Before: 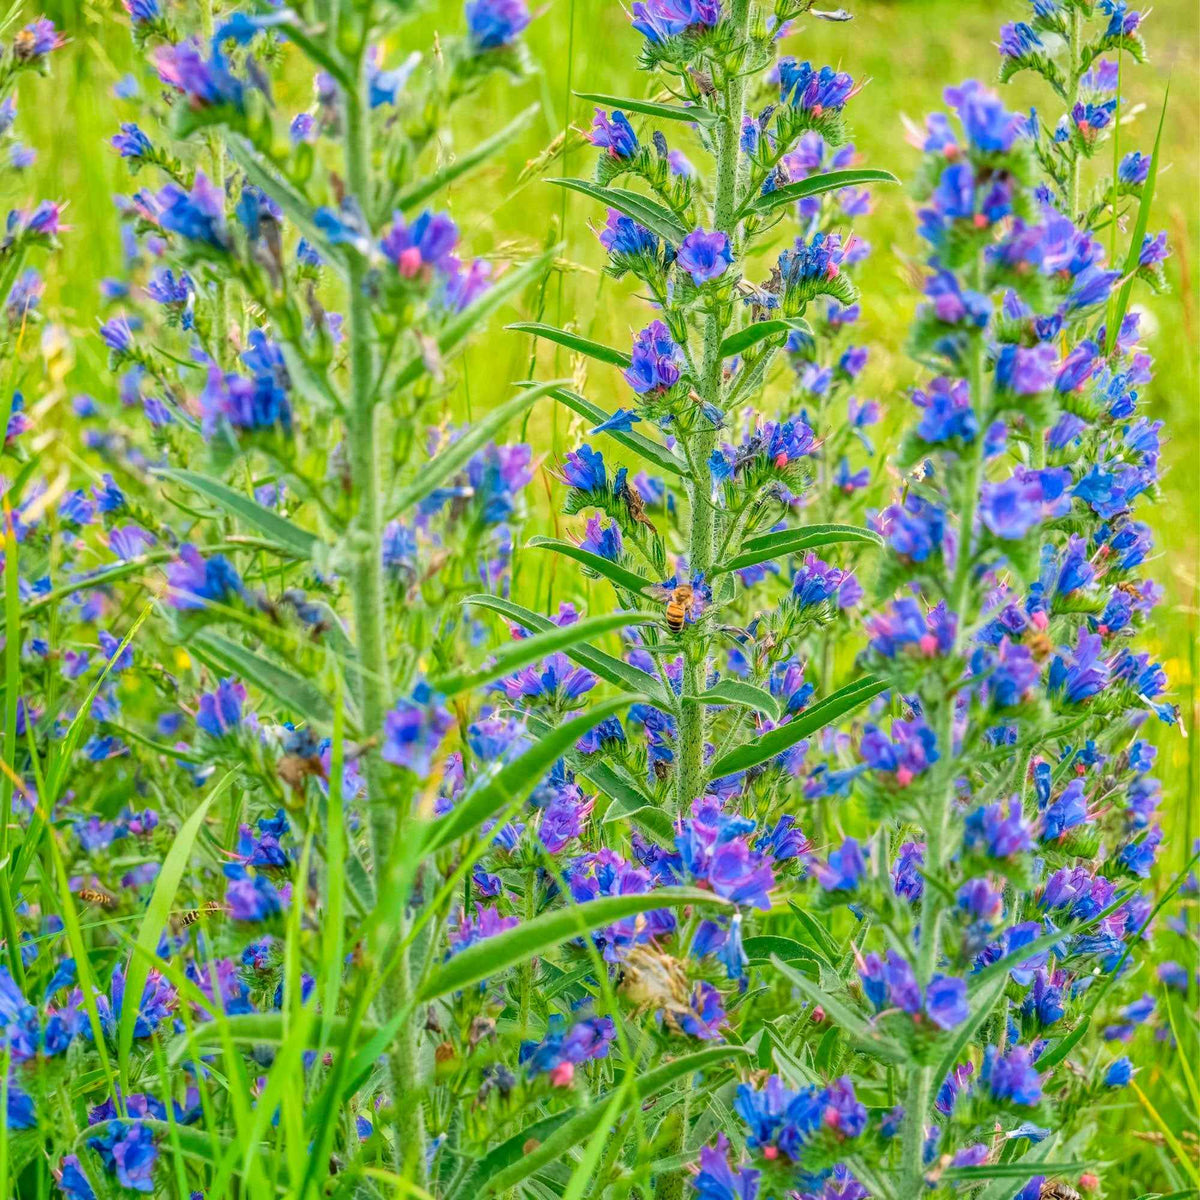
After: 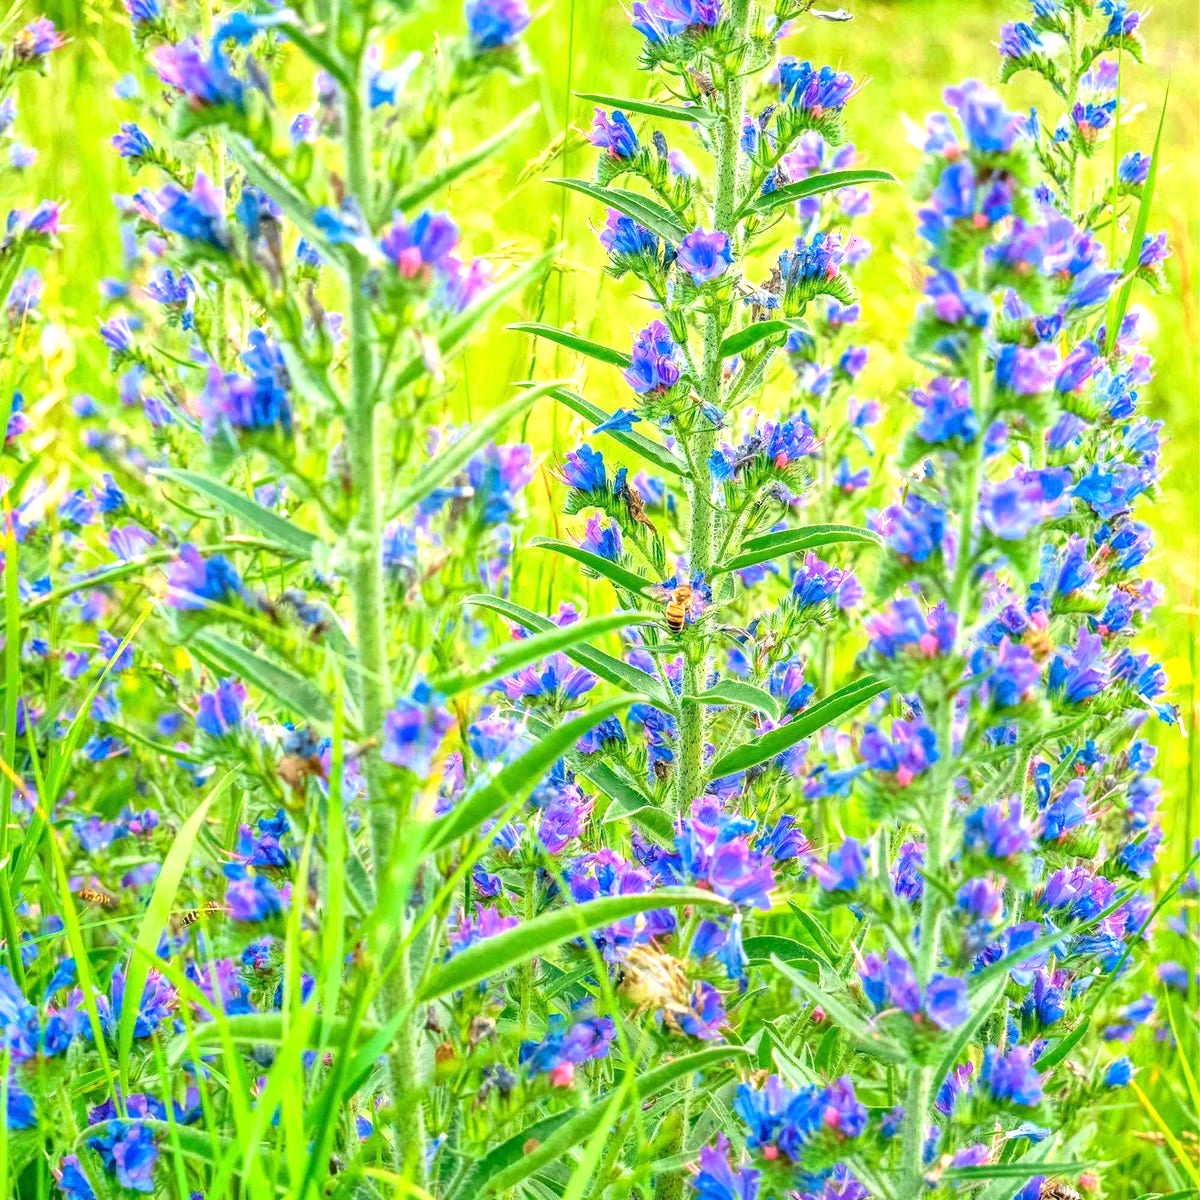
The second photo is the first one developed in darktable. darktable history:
exposure: exposure 0.785 EV, compensate highlight preservation false
